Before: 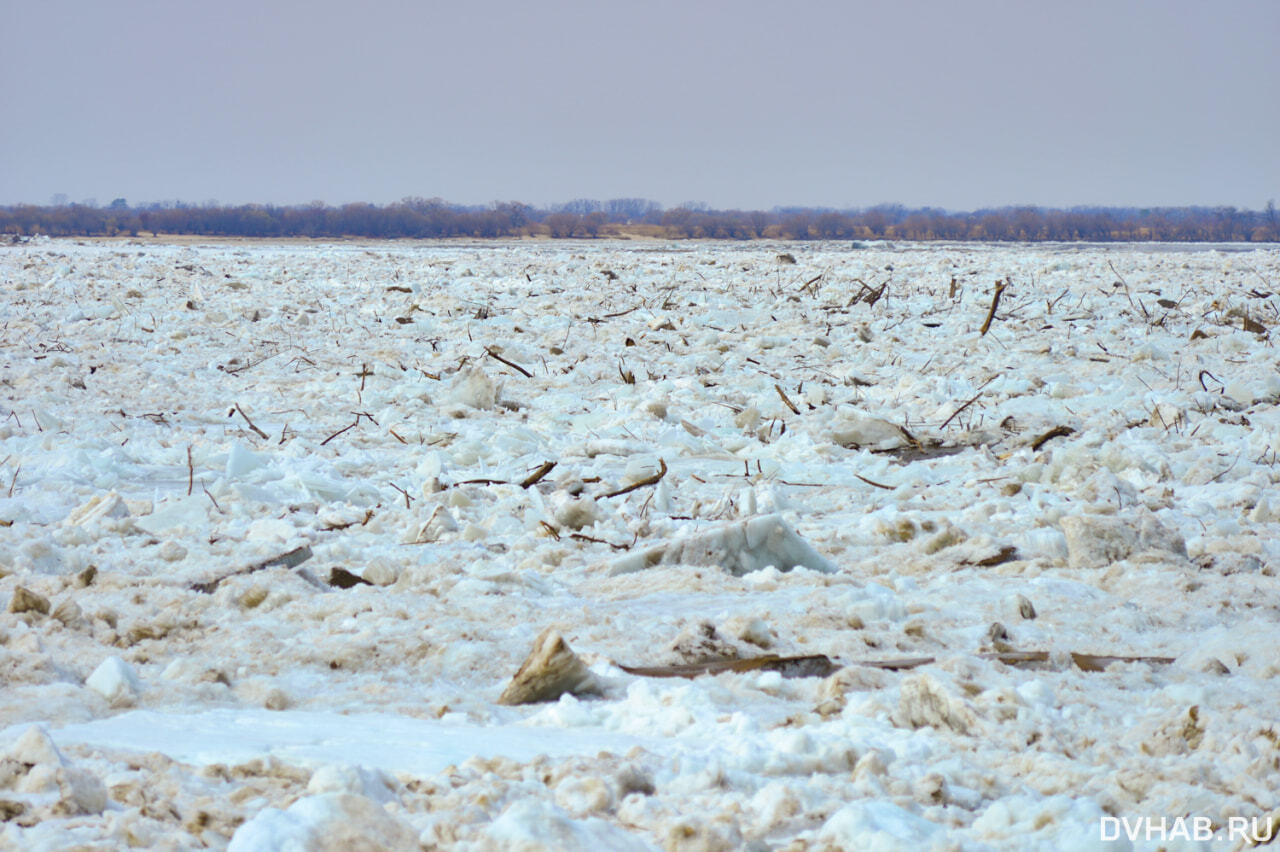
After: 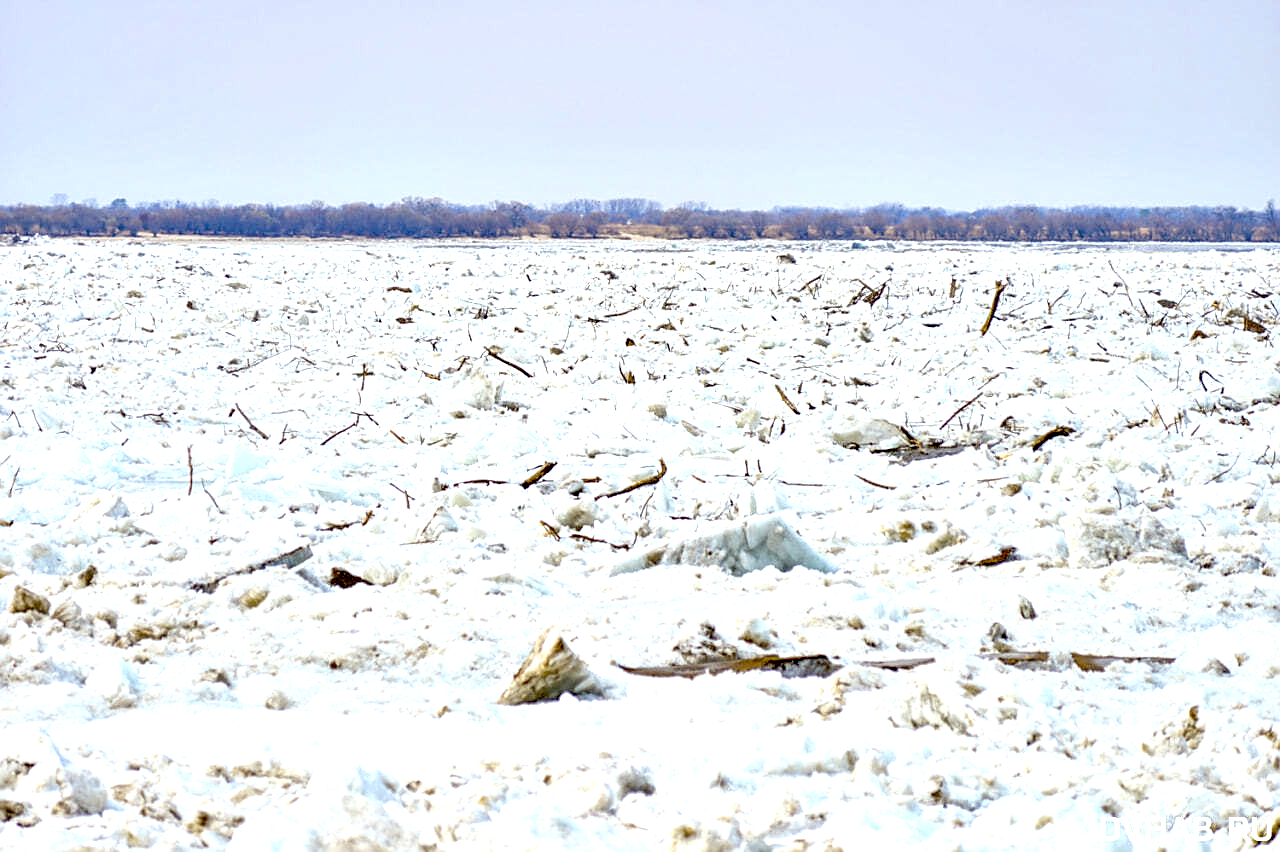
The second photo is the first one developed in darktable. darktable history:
color correction: highlights b* 0.011, saturation 0.859
exposure: black level correction 0.037, exposure 0.909 EV, compensate highlight preservation false
local contrast: detail 130%
sharpen: on, module defaults
